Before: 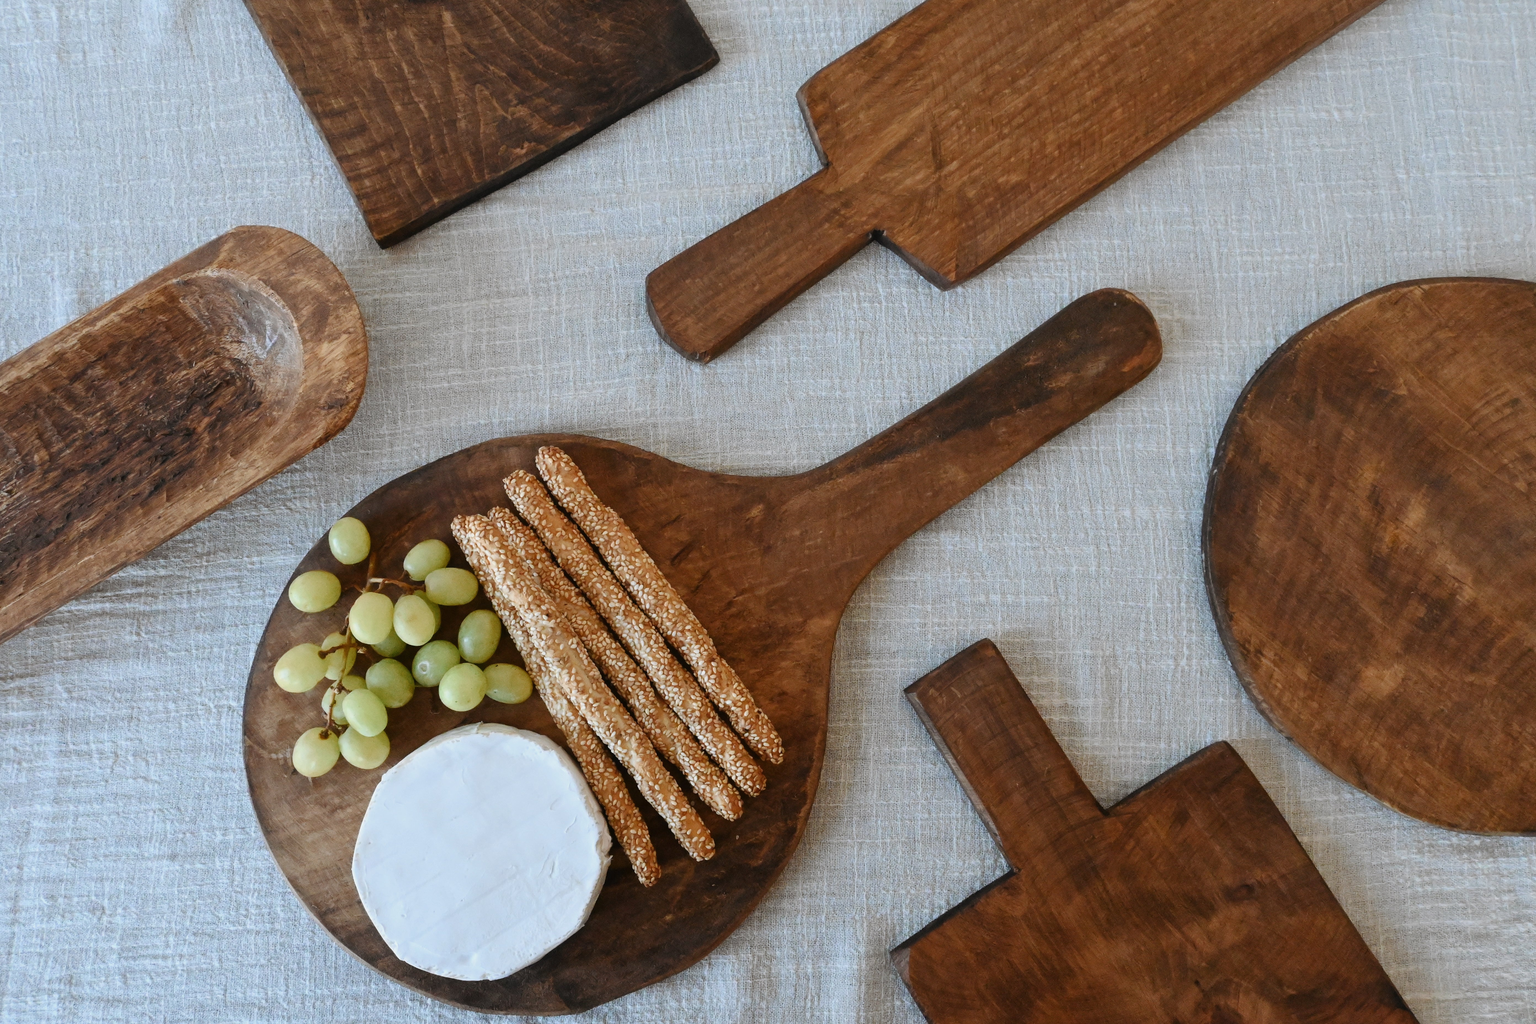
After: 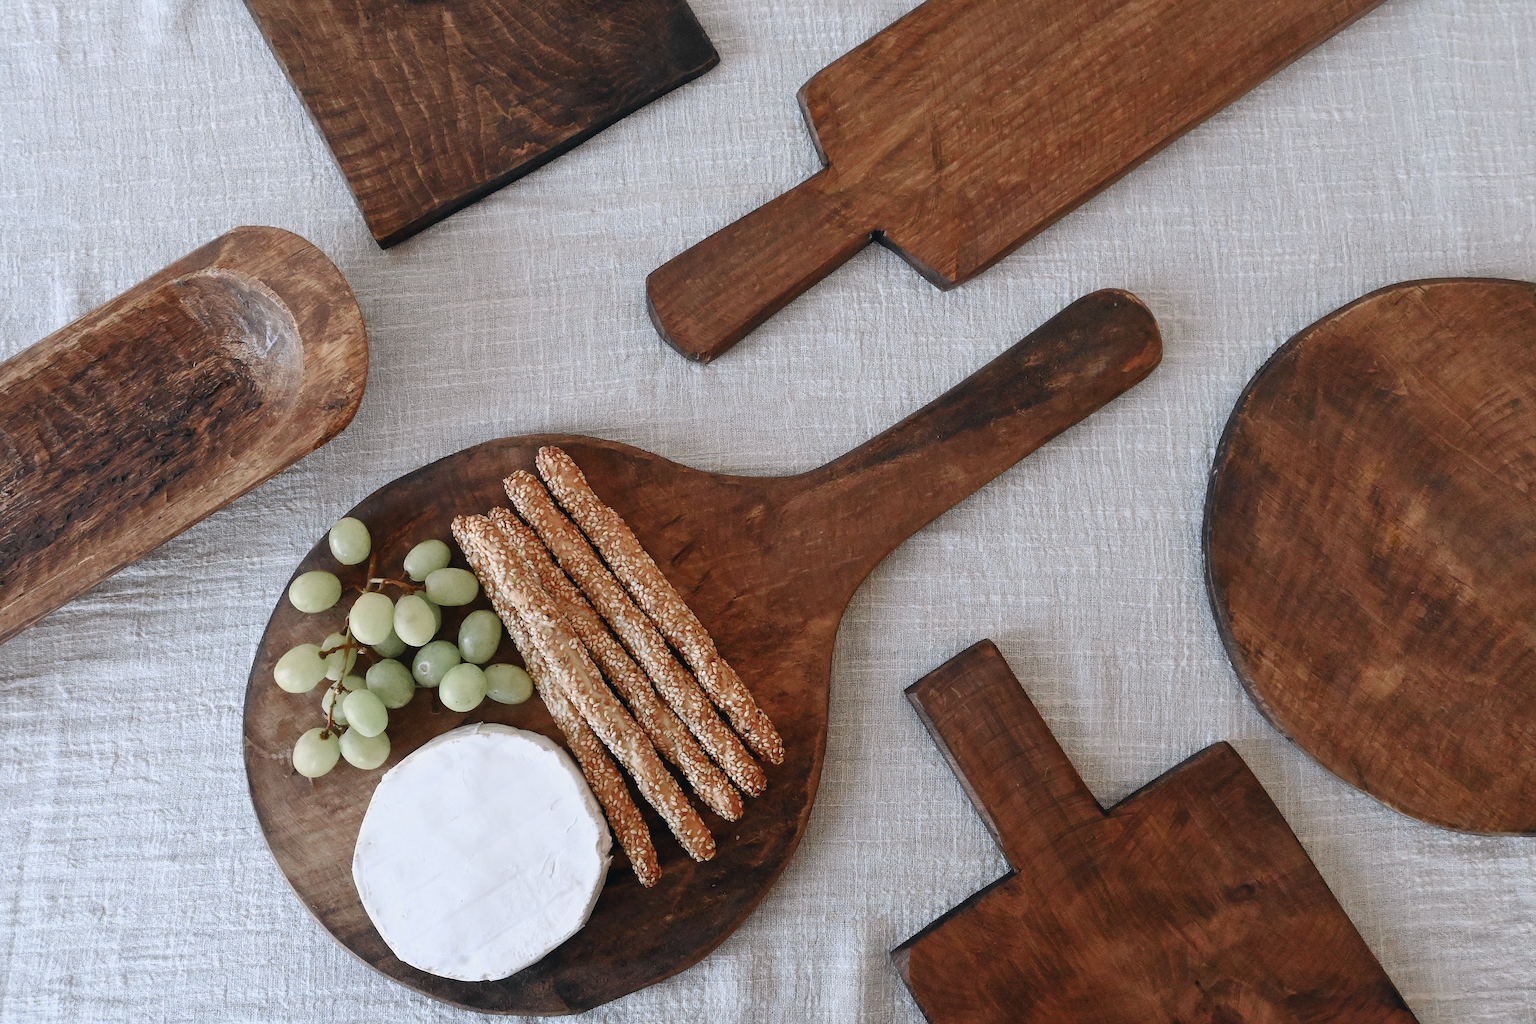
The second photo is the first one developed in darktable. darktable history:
color zones: curves: ch0 [(0, 0.466) (0.128, 0.466) (0.25, 0.5) (0.375, 0.456) (0.5, 0.5) (0.625, 0.5) (0.737, 0.652) (0.875, 0.5)]; ch1 [(0, 0.603) (0.125, 0.618) (0.261, 0.348) (0.372, 0.353) (0.497, 0.363) (0.611, 0.45) (0.731, 0.427) (0.875, 0.518) (0.998, 0.652)]; ch2 [(0, 0.559) (0.125, 0.451) (0.253, 0.564) (0.37, 0.578) (0.5, 0.466) (0.625, 0.471) (0.731, 0.471) (0.88, 0.485)]
sharpen: on, module defaults
color correction: highlights a* 2.75, highlights b* 5, shadows a* -2.04, shadows b* -4.84, saturation 0.8
white balance: red 1.009, blue 1.027
